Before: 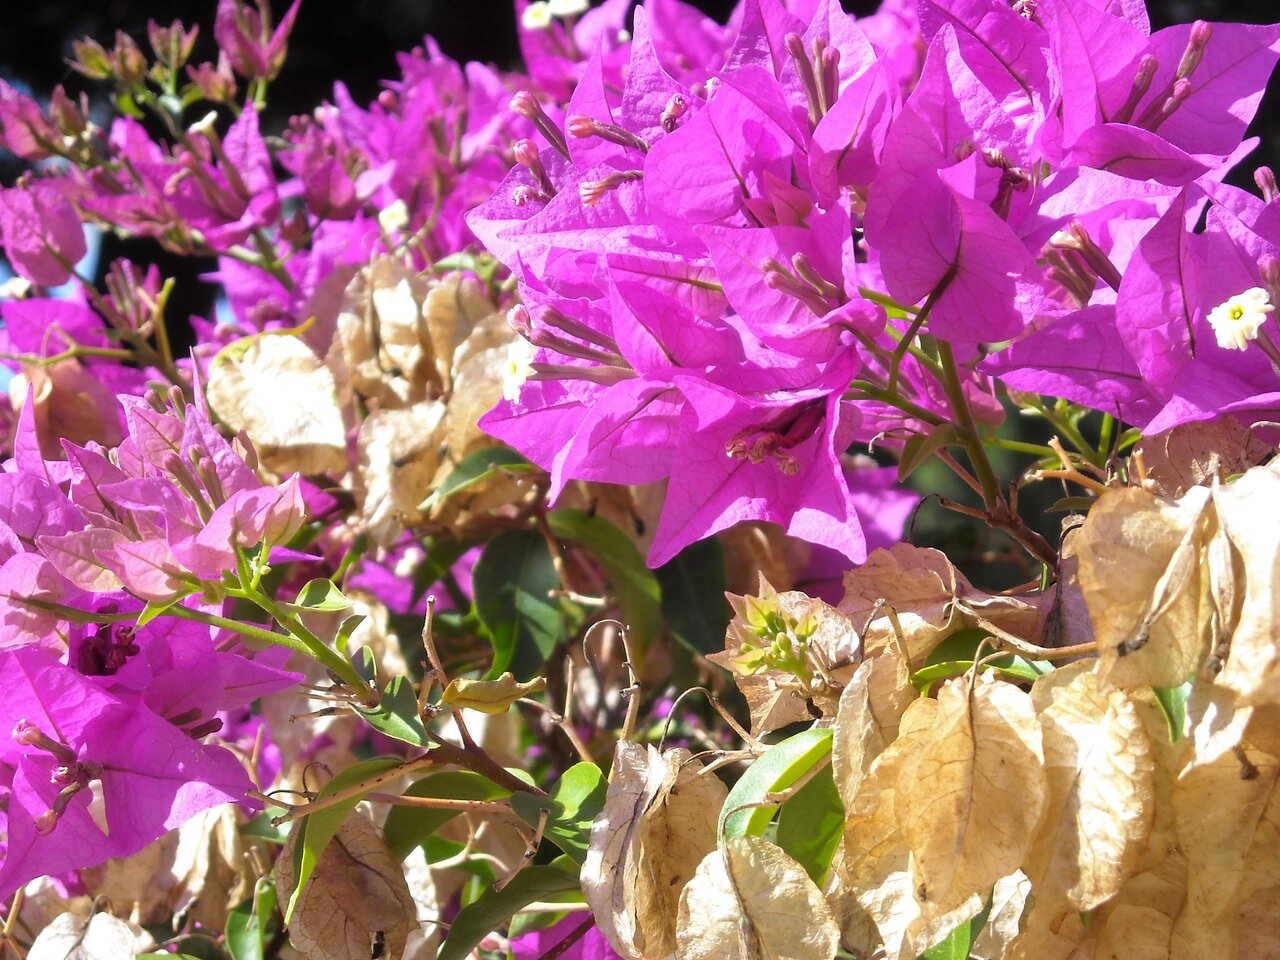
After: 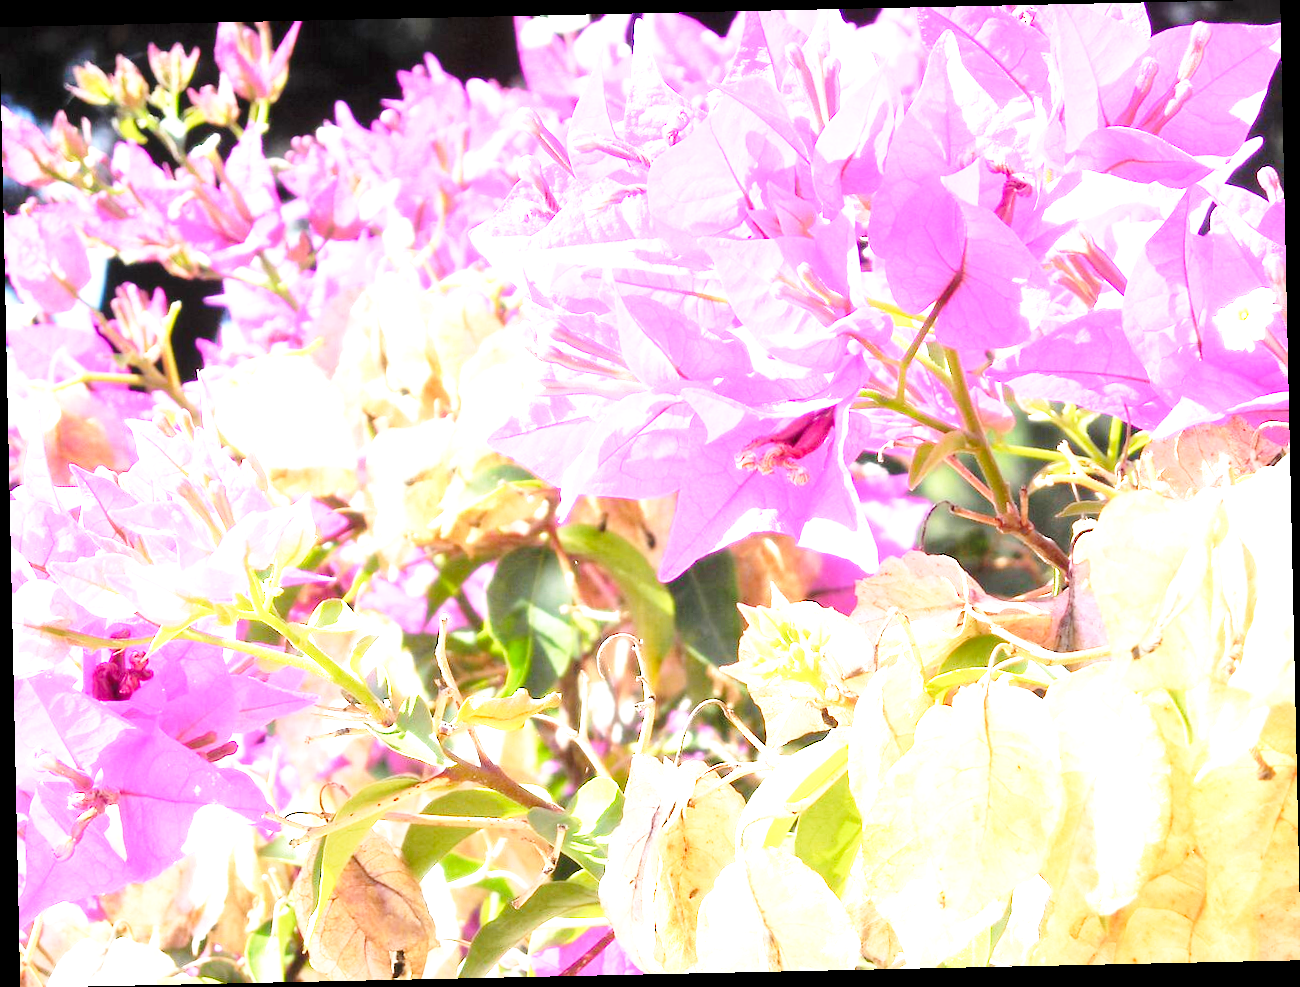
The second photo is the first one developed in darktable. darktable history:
exposure: exposure 2.04 EV, compensate highlight preservation false
base curve: curves: ch0 [(0, 0) (0.028, 0.03) (0.121, 0.232) (0.46, 0.748) (0.859, 0.968) (1, 1)], preserve colors none
rotate and perspective: rotation -1.24°, automatic cropping off
